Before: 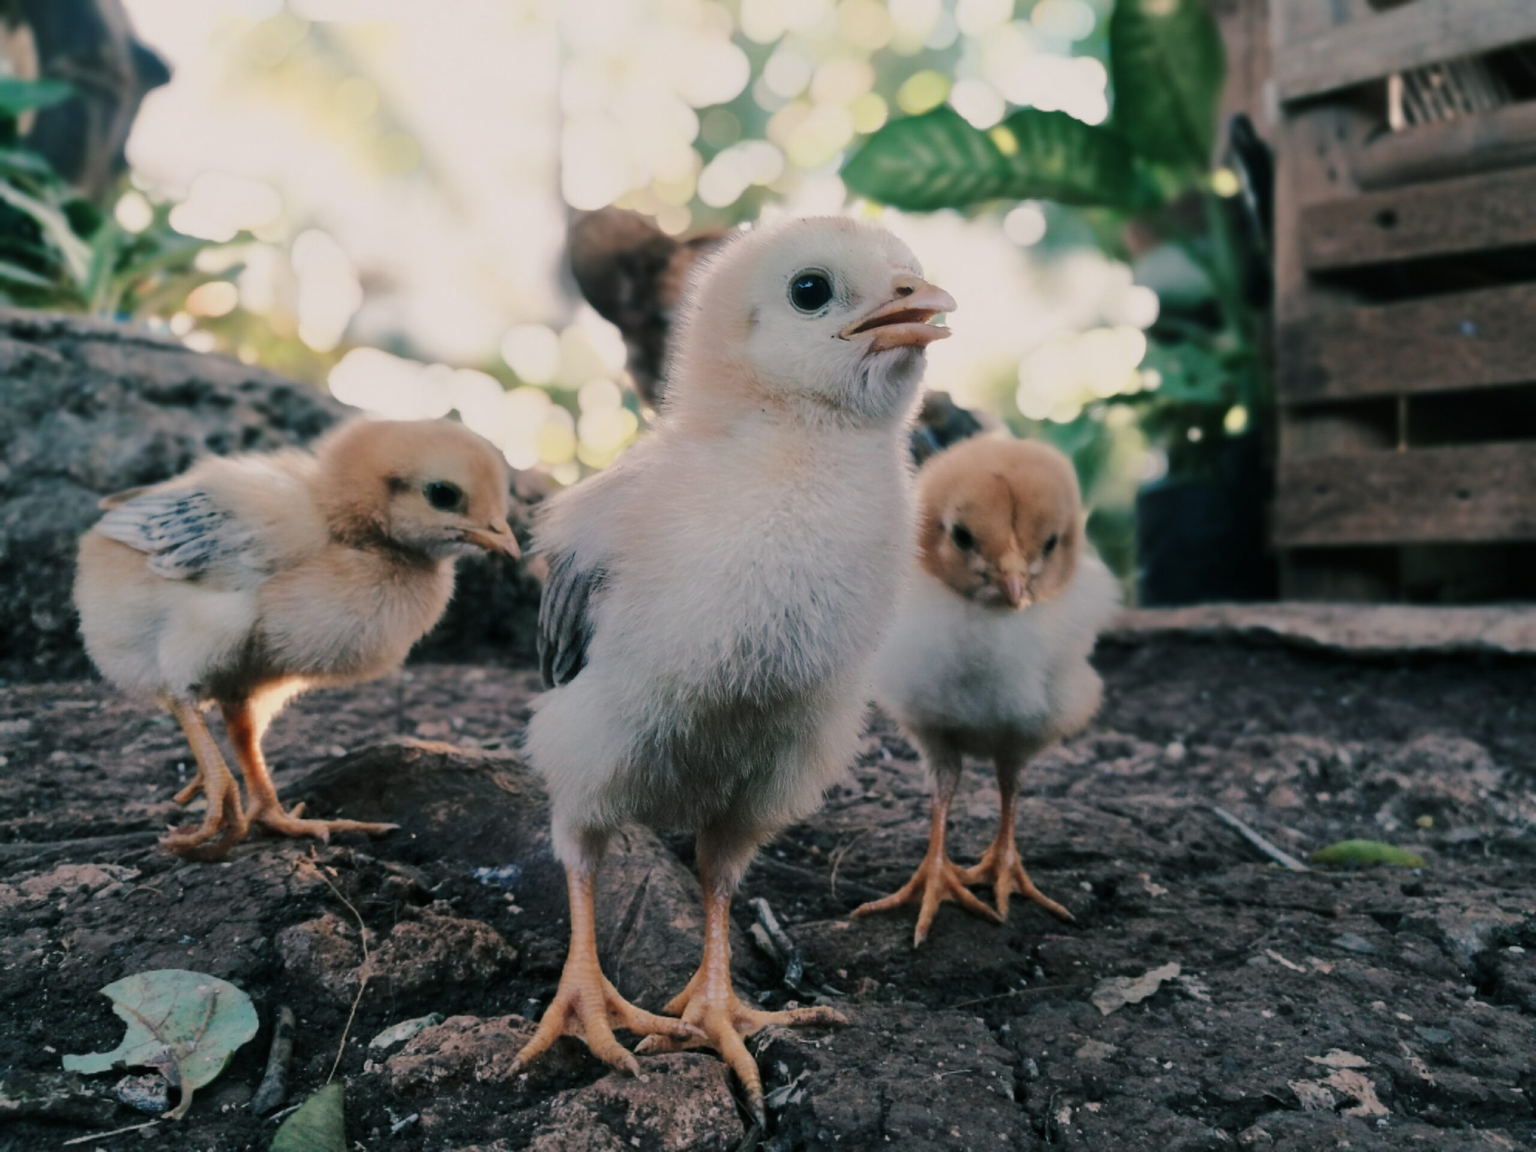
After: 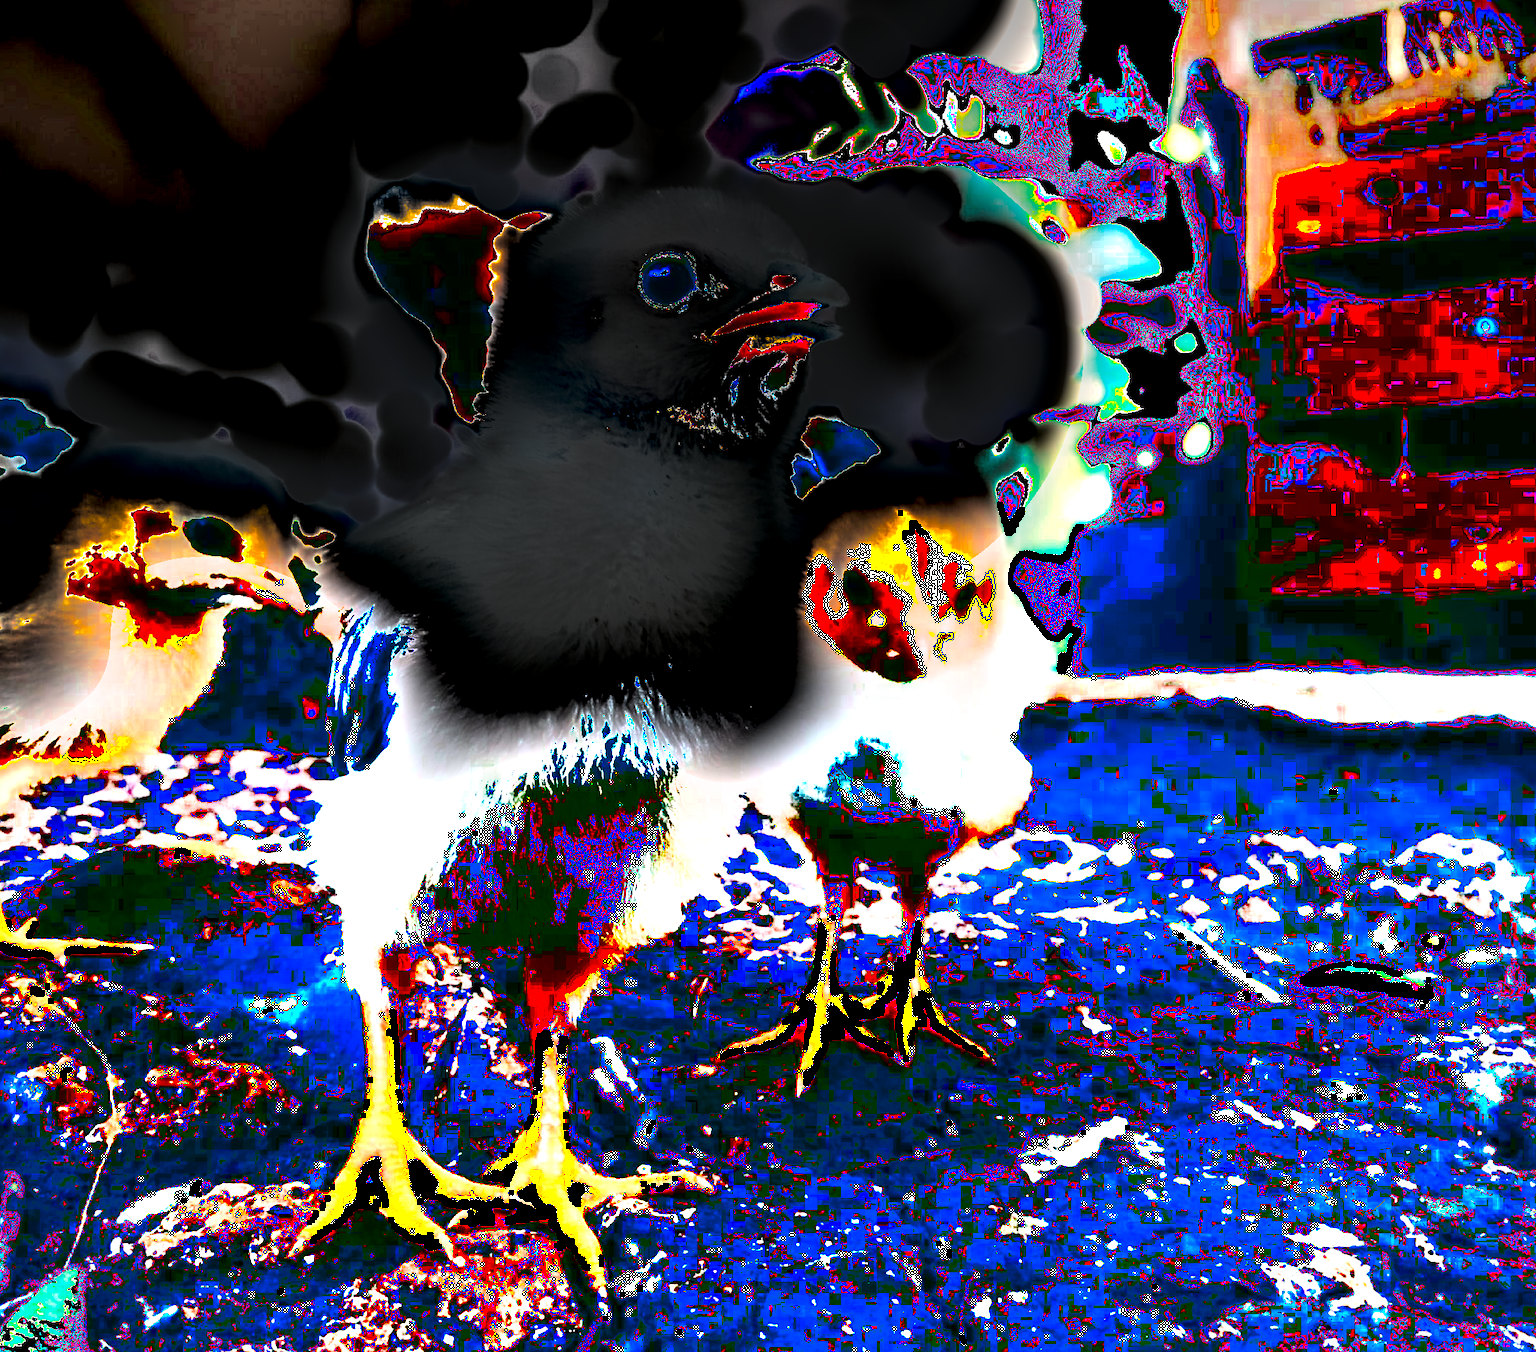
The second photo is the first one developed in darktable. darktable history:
contrast brightness saturation: contrast 0.2, brightness 0.16, saturation 0.22
crop and rotate: left 17.959%, top 5.771%, right 1.742%
color zones: curves: ch0 [(0, 0.5) (0.125, 0.4) (0.25, 0.5) (0.375, 0.4) (0.5, 0.4) (0.625, 0.6) (0.75, 0.6) (0.875, 0.5)]; ch1 [(0, 0.35) (0.125, 0.45) (0.25, 0.35) (0.375, 0.35) (0.5, 0.35) (0.625, 0.35) (0.75, 0.45) (0.875, 0.35)]; ch2 [(0, 0.6) (0.125, 0.5) (0.25, 0.5) (0.375, 0.6) (0.5, 0.6) (0.625, 0.5) (0.75, 0.5) (0.875, 0.5)]
shadows and highlights: shadows 20.91, highlights -82.73, soften with gaussian
exposure: black level correction 0.1, exposure 3 EV, compensate highlight preservation false
vignetting: fall-off start 97.52%, fall-off radius 100%, brightness -0.574, saturation 0, center (-0.027, 0.404), width/height ratio 1.368, unbound false
